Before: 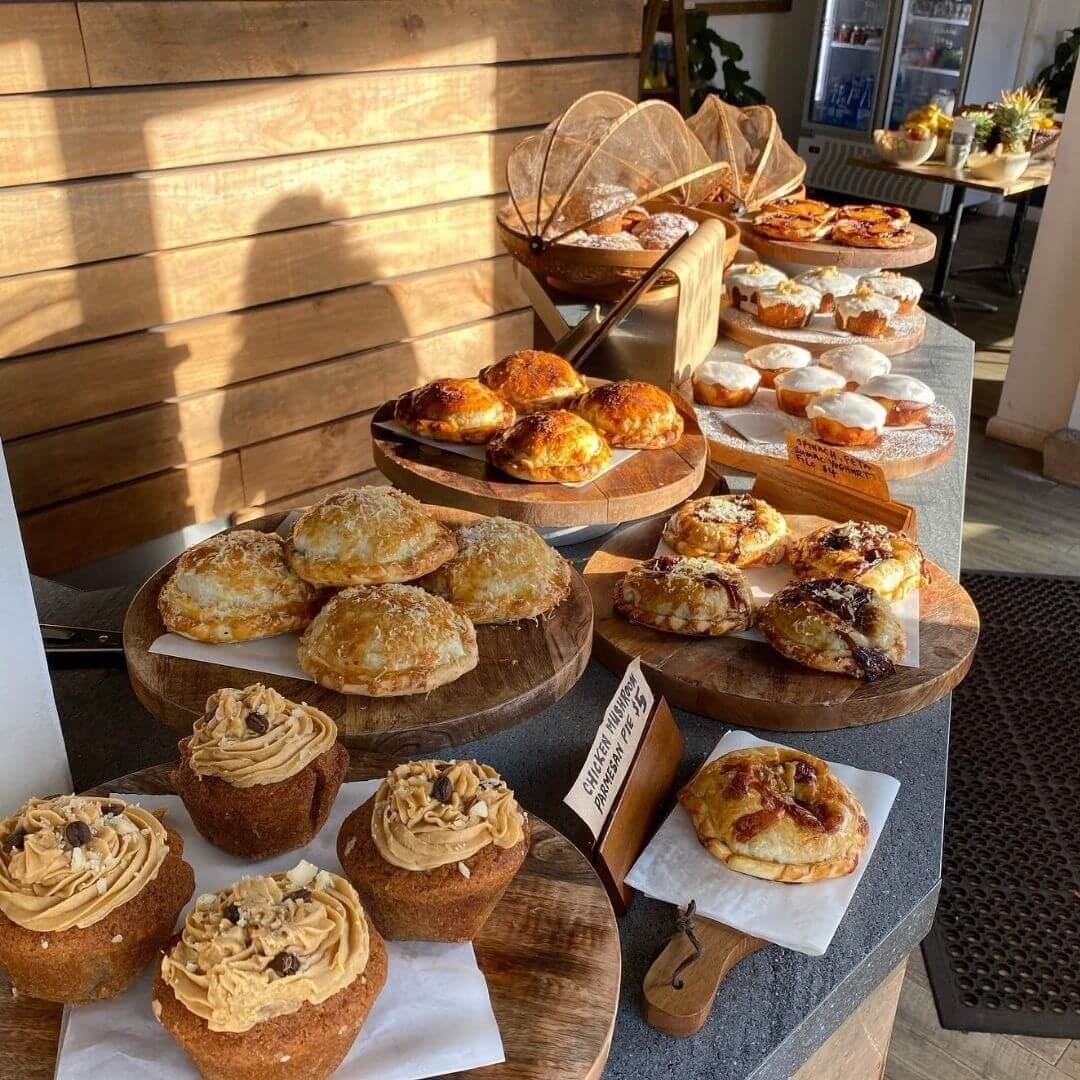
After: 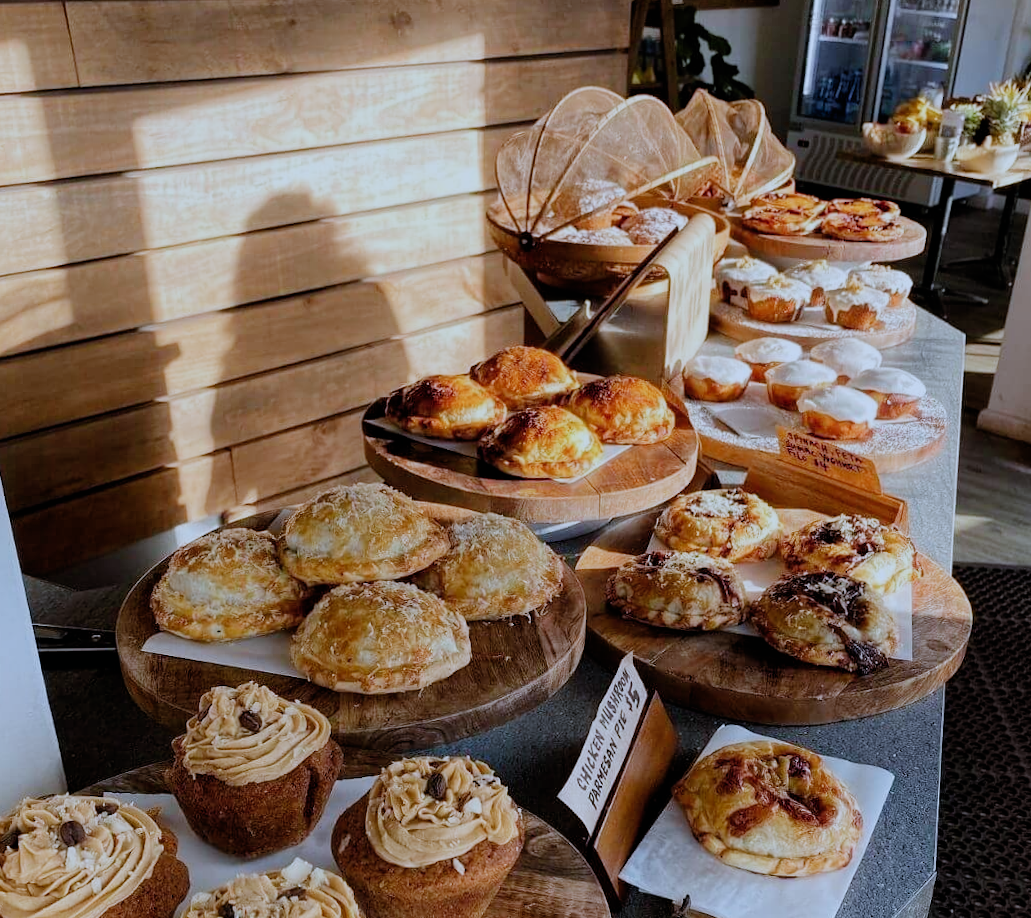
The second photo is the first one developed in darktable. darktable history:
crop and rotate: angle 0.442°, left 0.427%, right 3.306%, bottom 14.262%
filmic rgb: black relative exposure -7.65 EV, white relative exposure 4.56 EV, hardness 3.61, preserve chrominance no, color science v4 (2020), type of noise poissonian
color correction: highlights a* -2.38, highlights b* -18.63
exposure: compensate exposure bias true, compensate highlight preservation false
